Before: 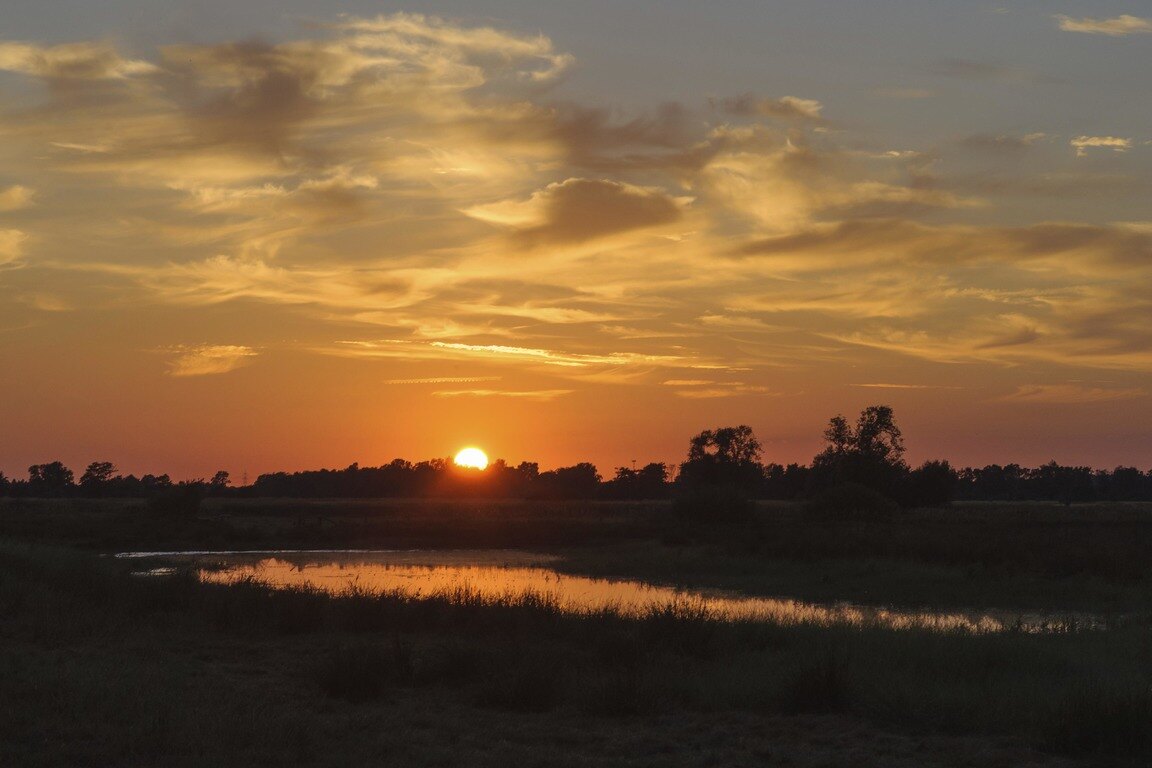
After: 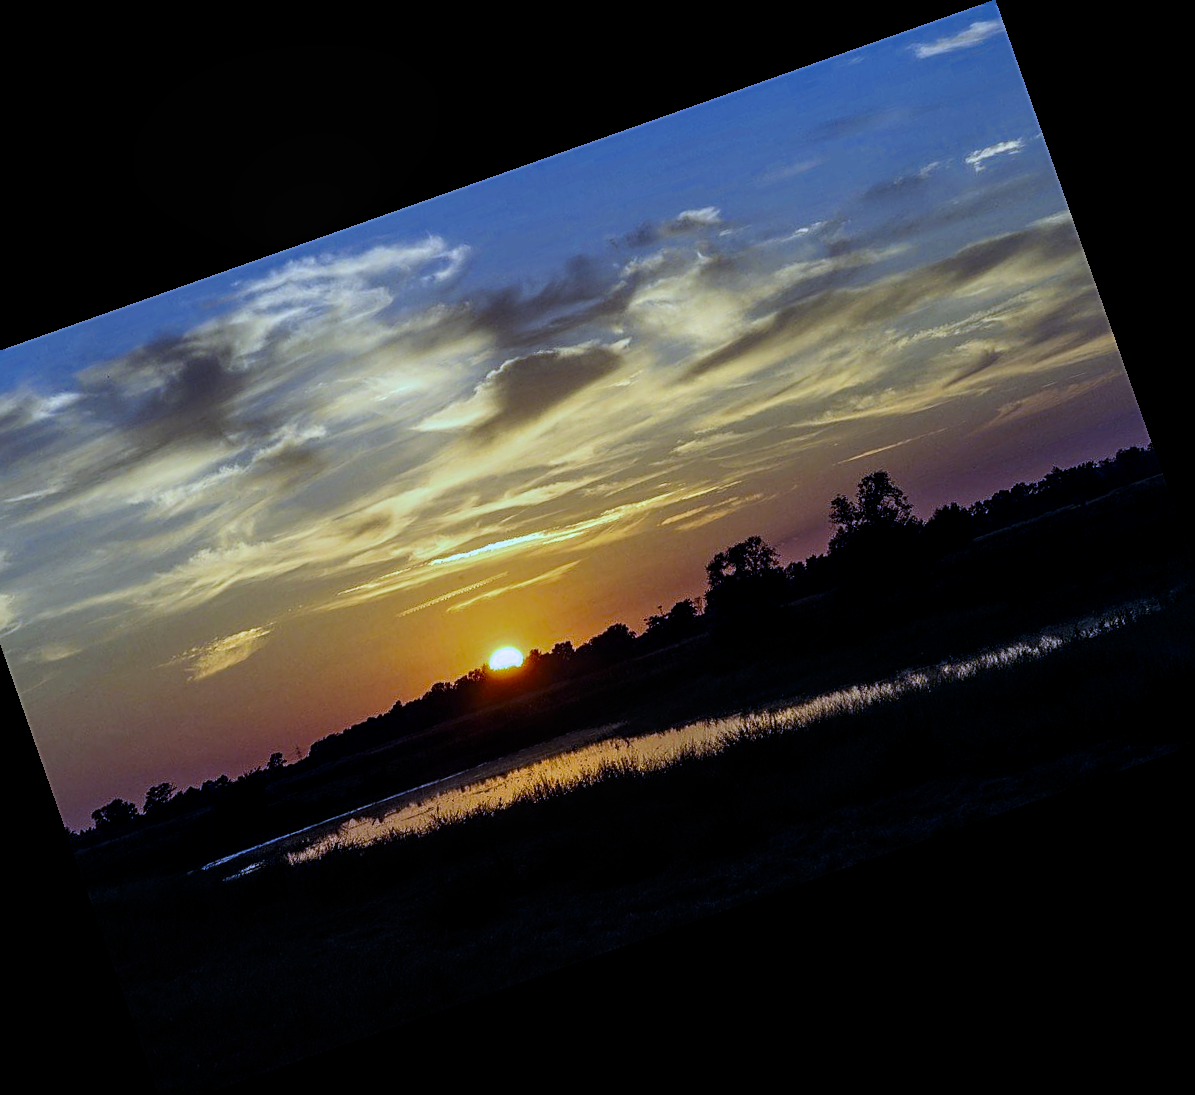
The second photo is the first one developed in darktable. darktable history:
crop and rotate: angle 19.43°, left 6.812%, right 4.125%, bottom 1.087%
sharpen: on, module defaults
local contrast: on, module defaults
white balance: red 0.766, blue 1.537
filmic rgb: black relative exposure -7.75 EV, white relative exposure 4.4 EV, threshold 3 EV, target black luminance 0%, hardness 3.76, latitude 50.51%, contrast 1.074, highlights saturation mix 10%, shadows ↔ highlights balance -0.22%, color science v4 (2020), enable highlight reconstruction true
contrast brightness saturation: contrast 0.28
